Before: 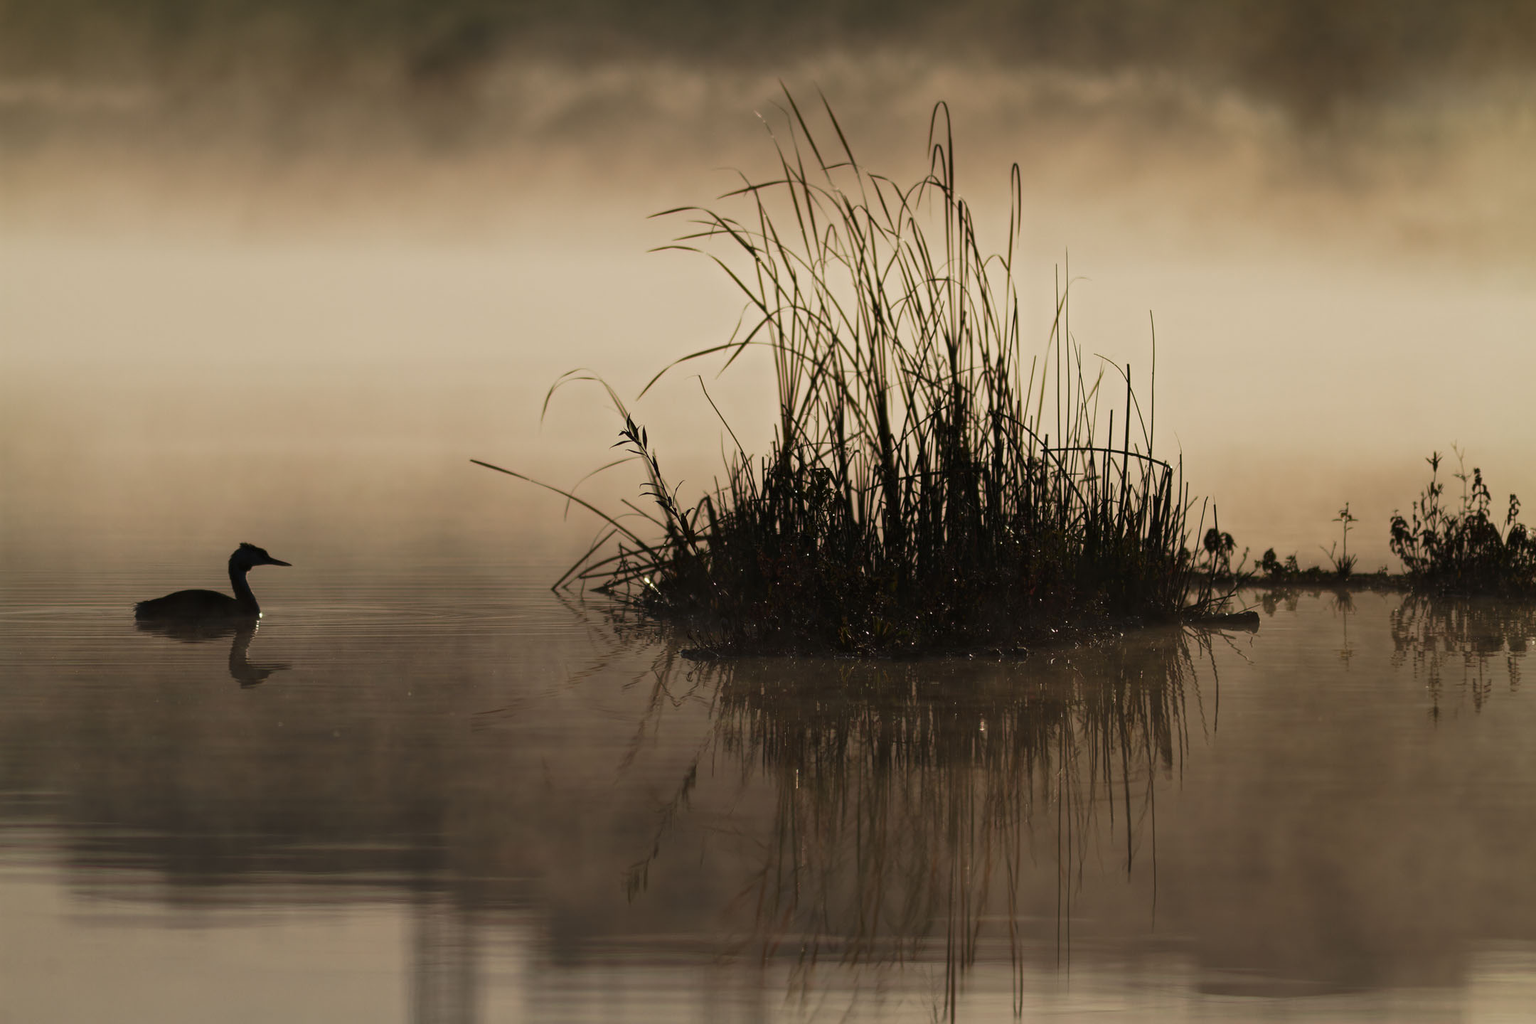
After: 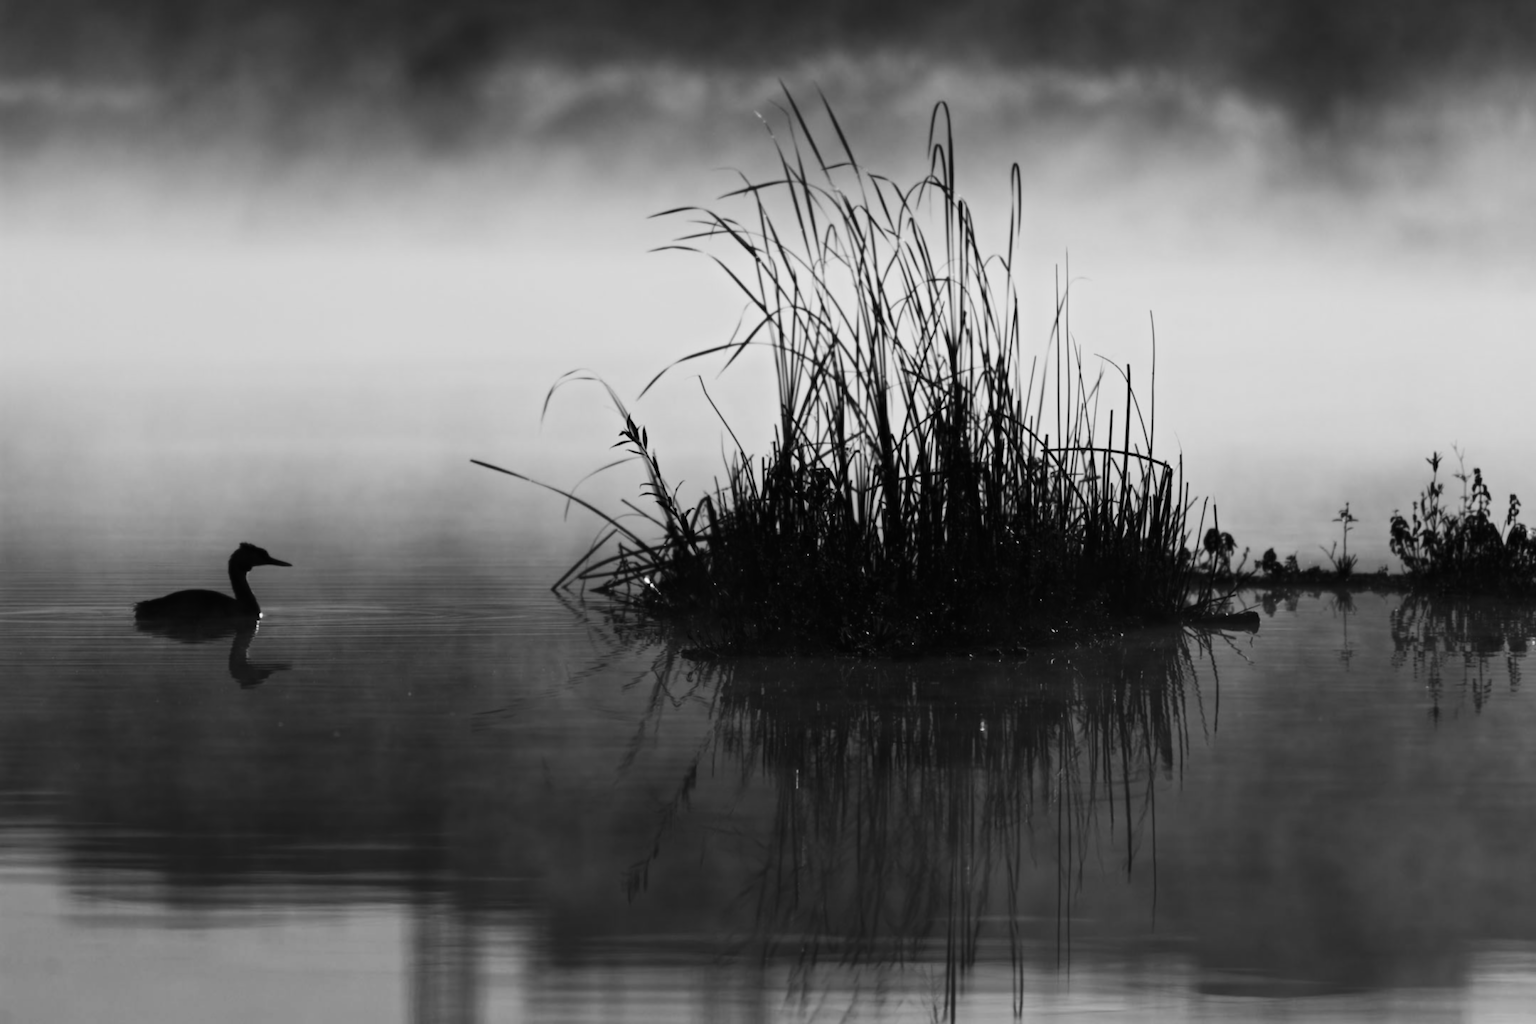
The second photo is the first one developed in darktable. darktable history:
exposure: compensate highlight preservation false
lowpass: radius 0.76, contrast 1.56, saturation 0, unbound 0
color balance rgb: on, module defaults
